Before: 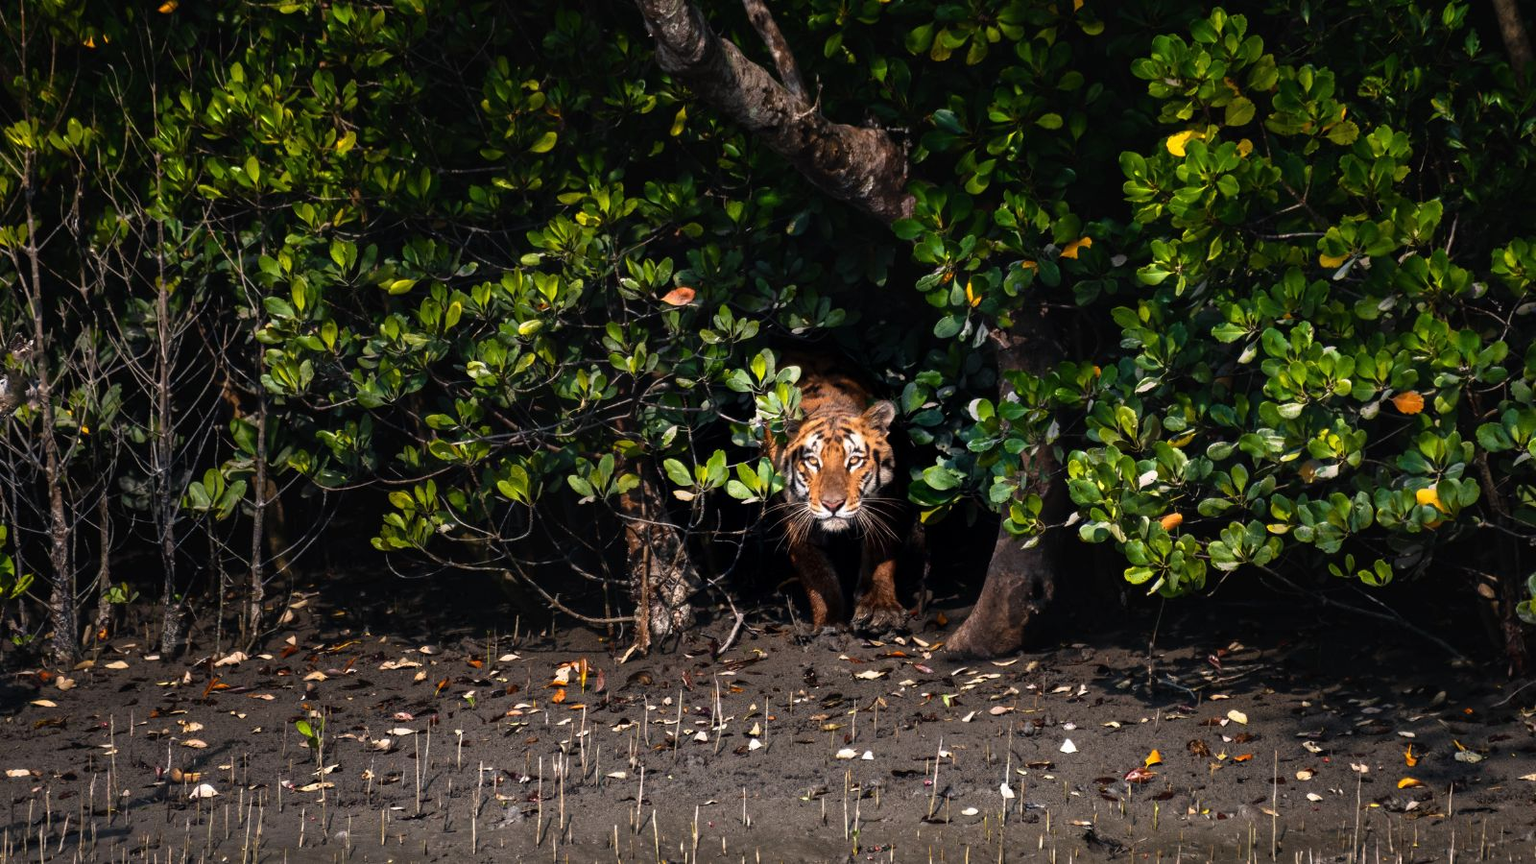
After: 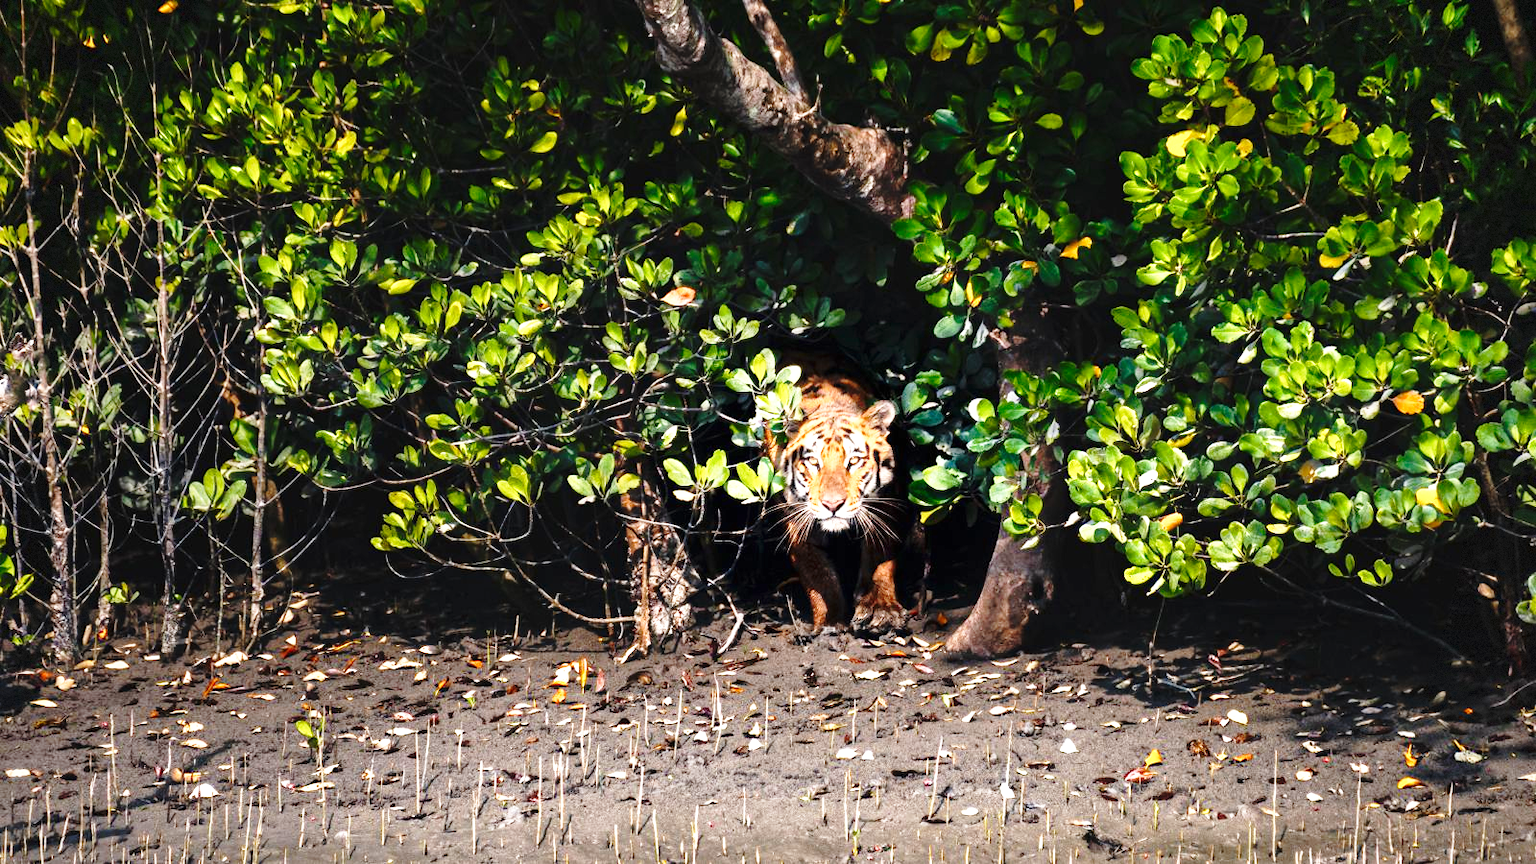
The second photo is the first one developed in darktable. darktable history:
exposure: black level correction 0, exposure 1.106 EV, compensate highlight preservation false
vignetting: fall-off start 91.55%, brightness -0.388, saturation 0.018, dithering 8-bit output, unbound false
base curve: curves: ch0 [(0, 0) (0.028, 0.03) (0.121, 0.232) (0.46, 0.748) (0.859, 0.968) (1, 1)], preserve colors none
